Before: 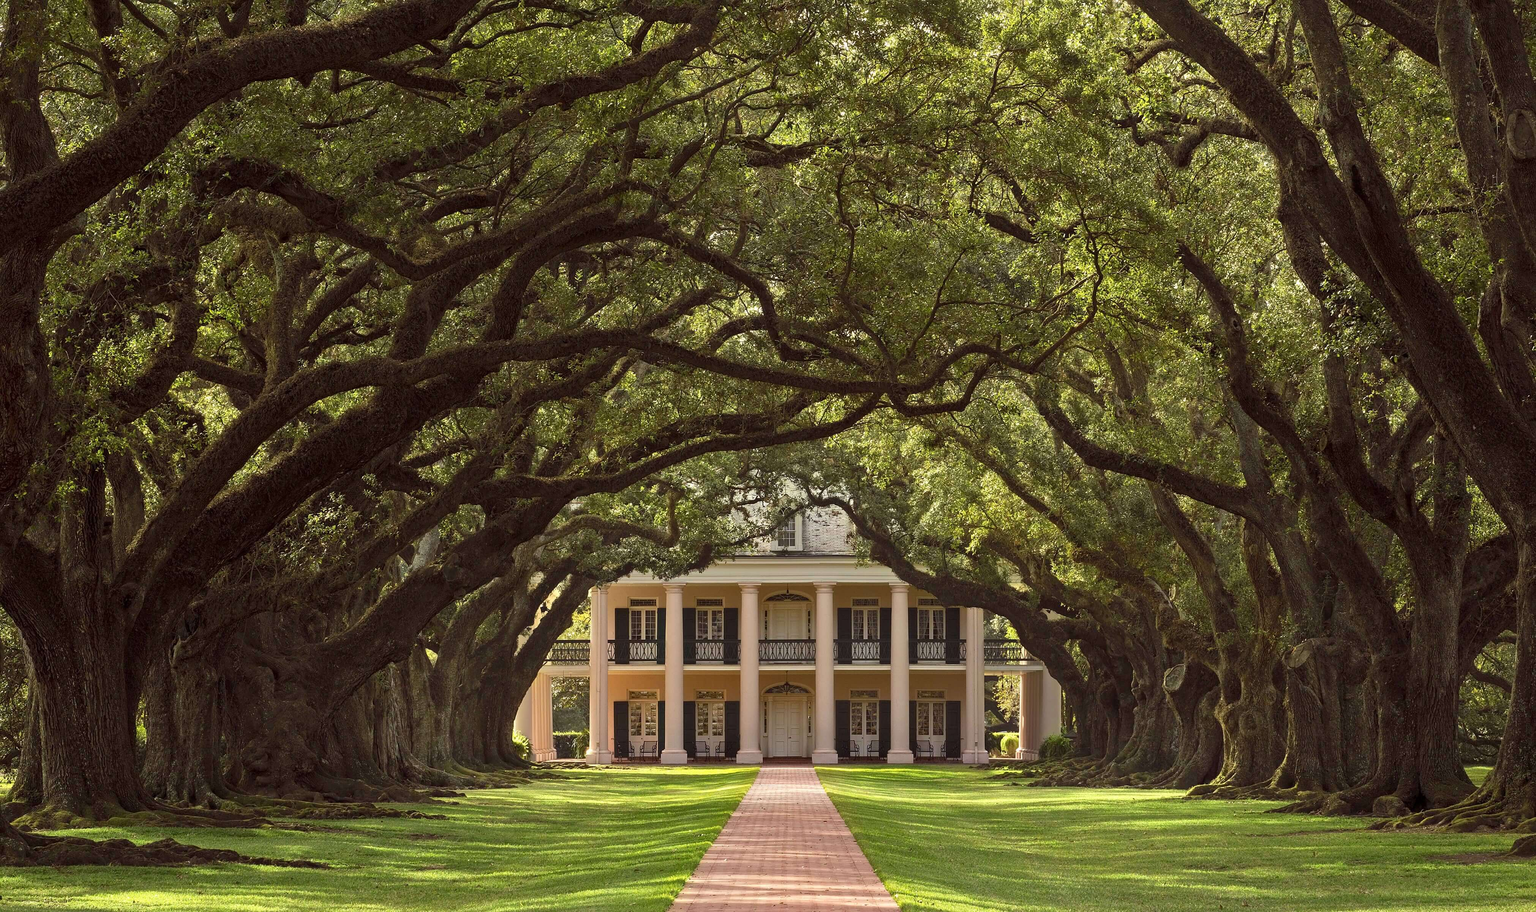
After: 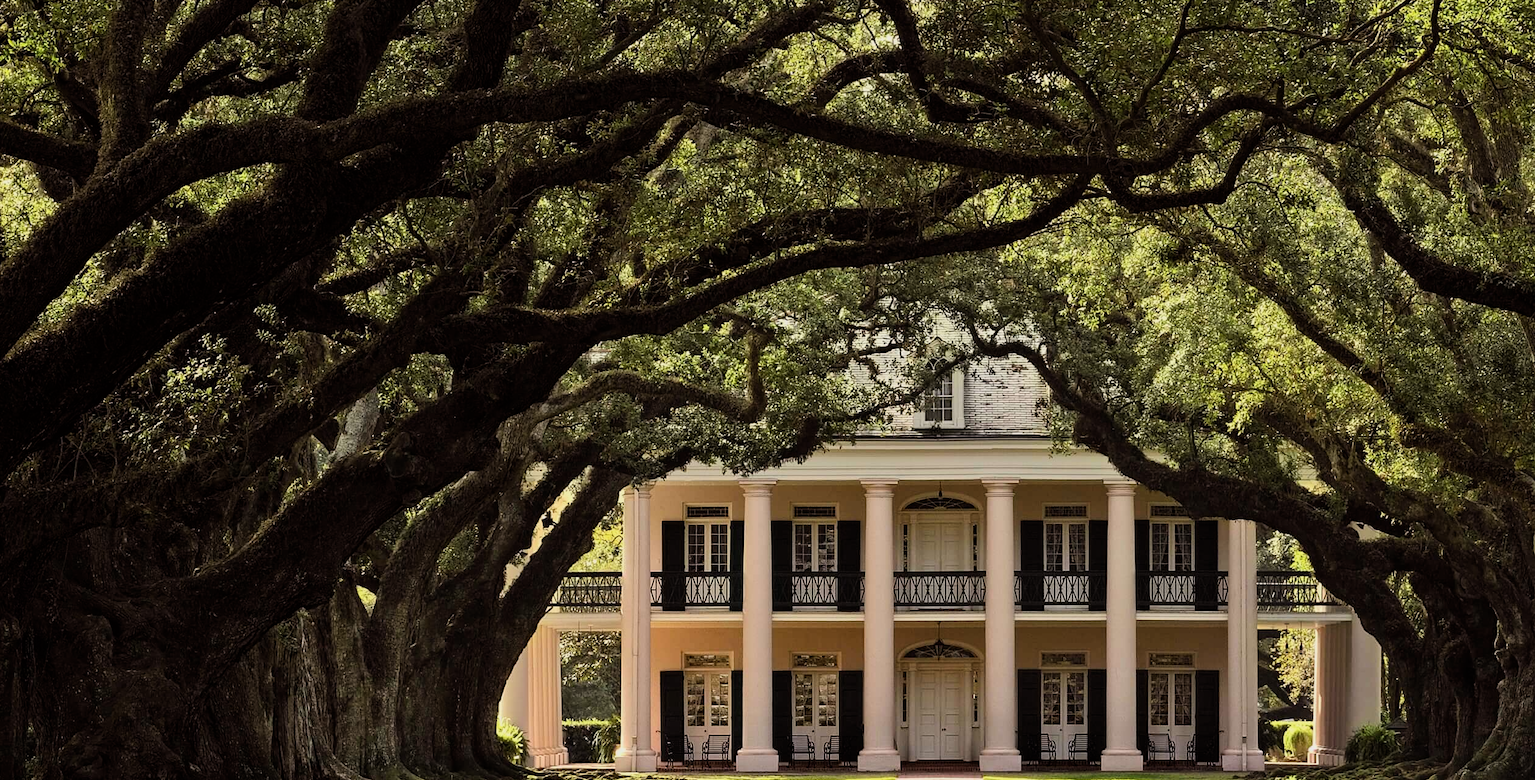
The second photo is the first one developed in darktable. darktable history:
filmic rgb: hardness 4.17, contrast 1.364, color science v6 (2022)
crop: left 13.312%, top 31.28%, right 24.627%, bottom 15.582%
